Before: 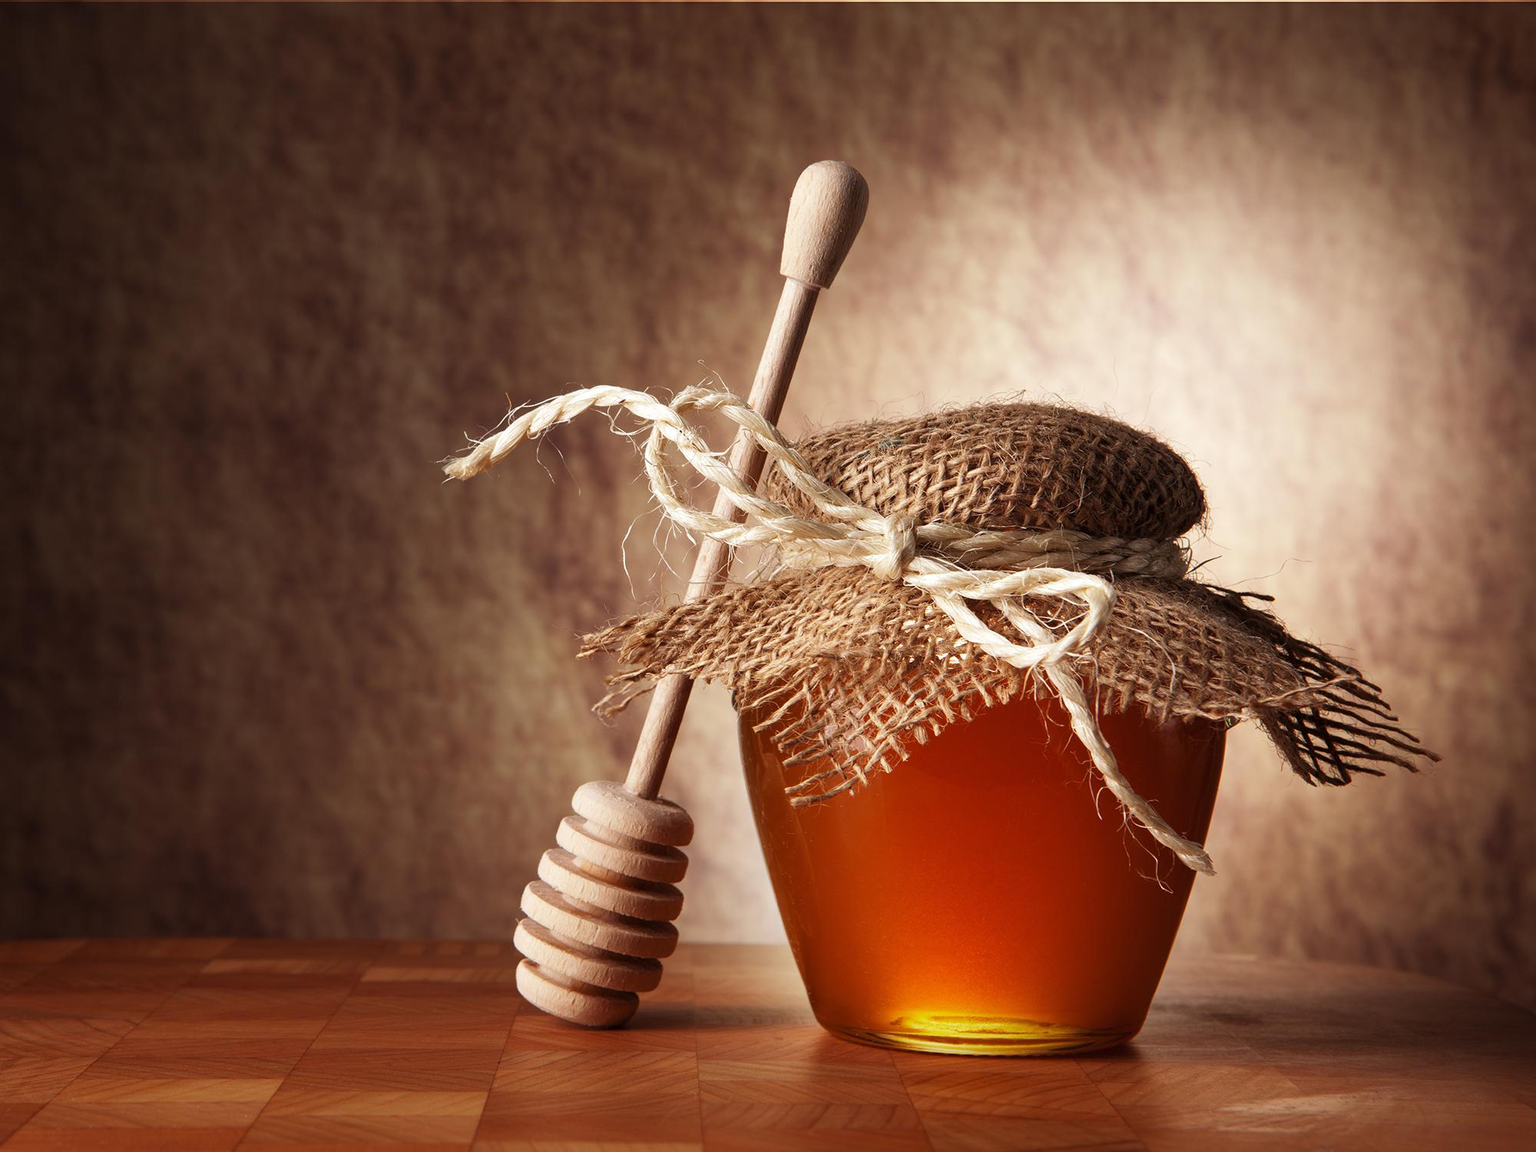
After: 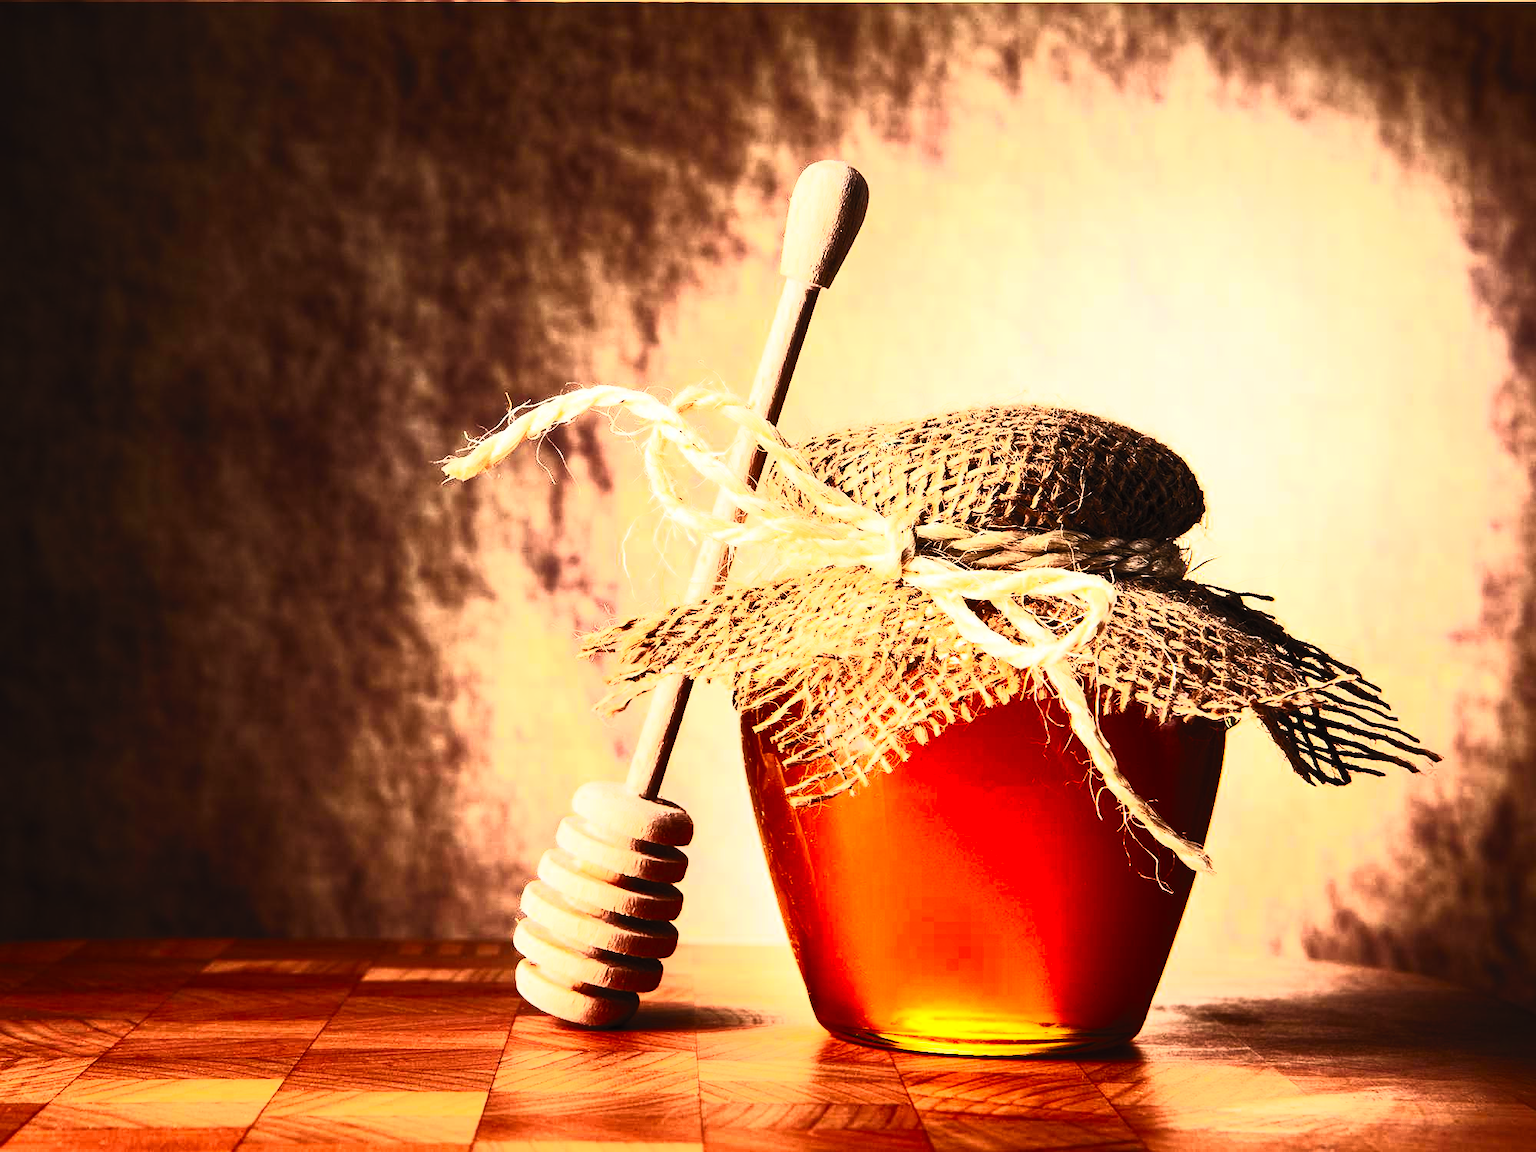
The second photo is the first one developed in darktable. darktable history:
rgb curve: curves: ch0 [(0, 0) (0.21, 0.15) (0.24, 0.21) (0.5, 0.75) (0.75, 0.96) (0.89, 0.99) (1, 1)]; ch1 [(0, 0.02) (0.21, 0.13) (0.25, 0.2) (0.5, 0.67) (0.75, 0.9) (0.89, 0.97) (1, 1)]; ch2 [(0, 0.02) (0.21, 0.13) (0.25, 0.2) (0.5, 0.67) (0.75, 0.9) (0.89, 0.97) (1, 1)], compensate middle gray true
contrast brightness saturation: contrast 0.83, brightness 0.59, saturation 0.59
